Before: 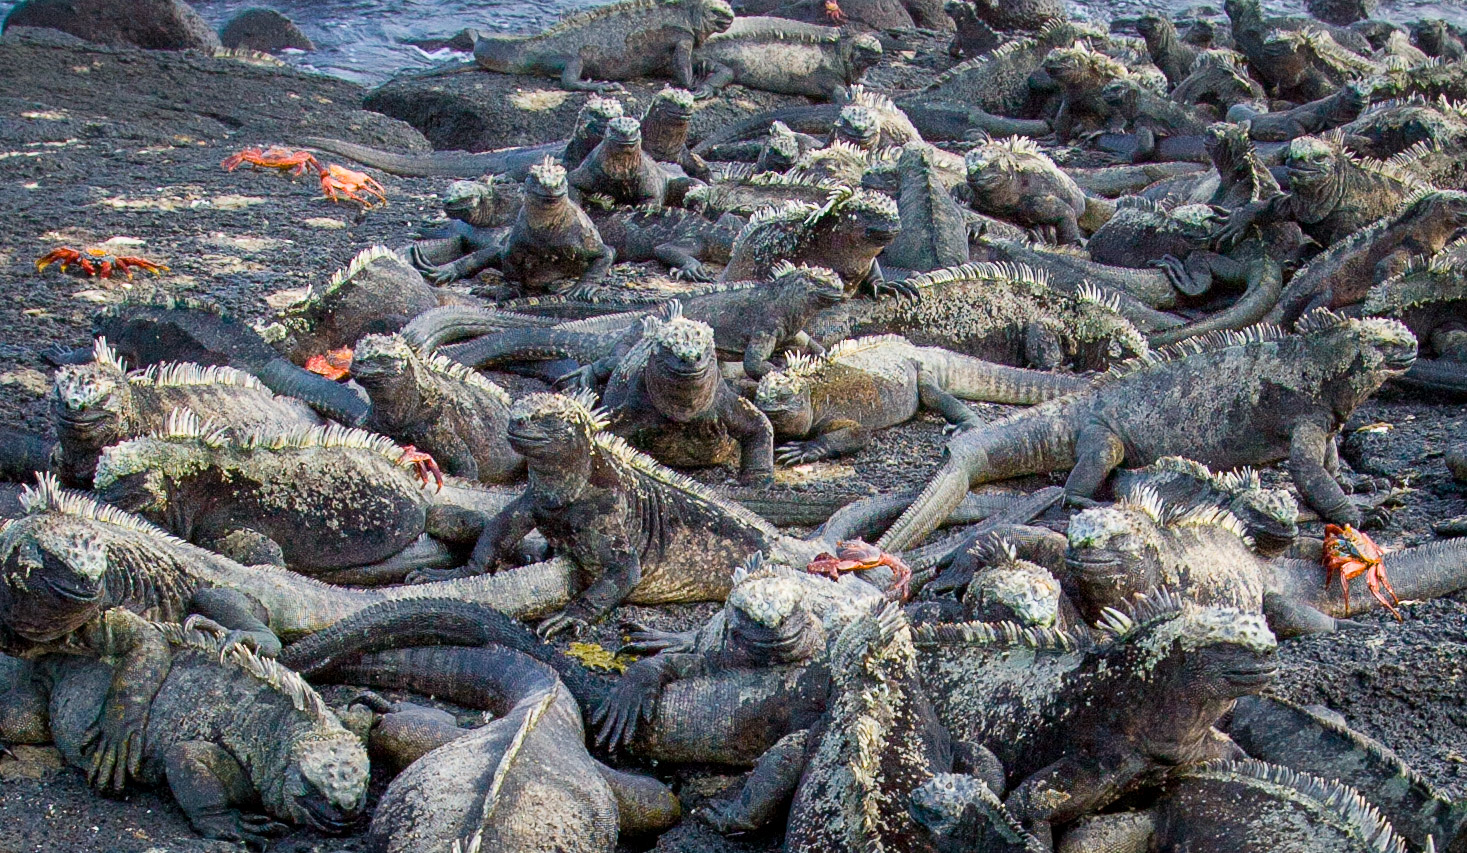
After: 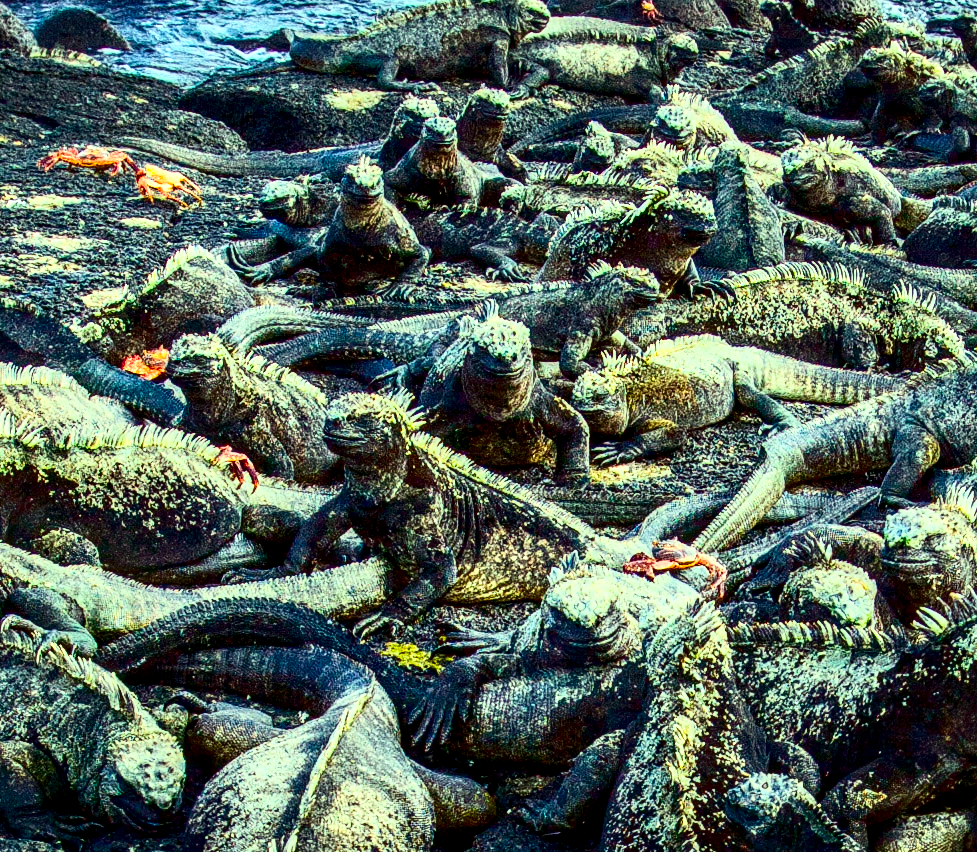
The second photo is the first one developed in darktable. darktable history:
local contrast: detail 153%
contrast brightness saturation: contrast 0.5, saturation -0.086
crop and rotate: left 12.558%, right 20.818%
color correction: highlights a* -11.04, highlights b* 9.82, saturation 1.72
